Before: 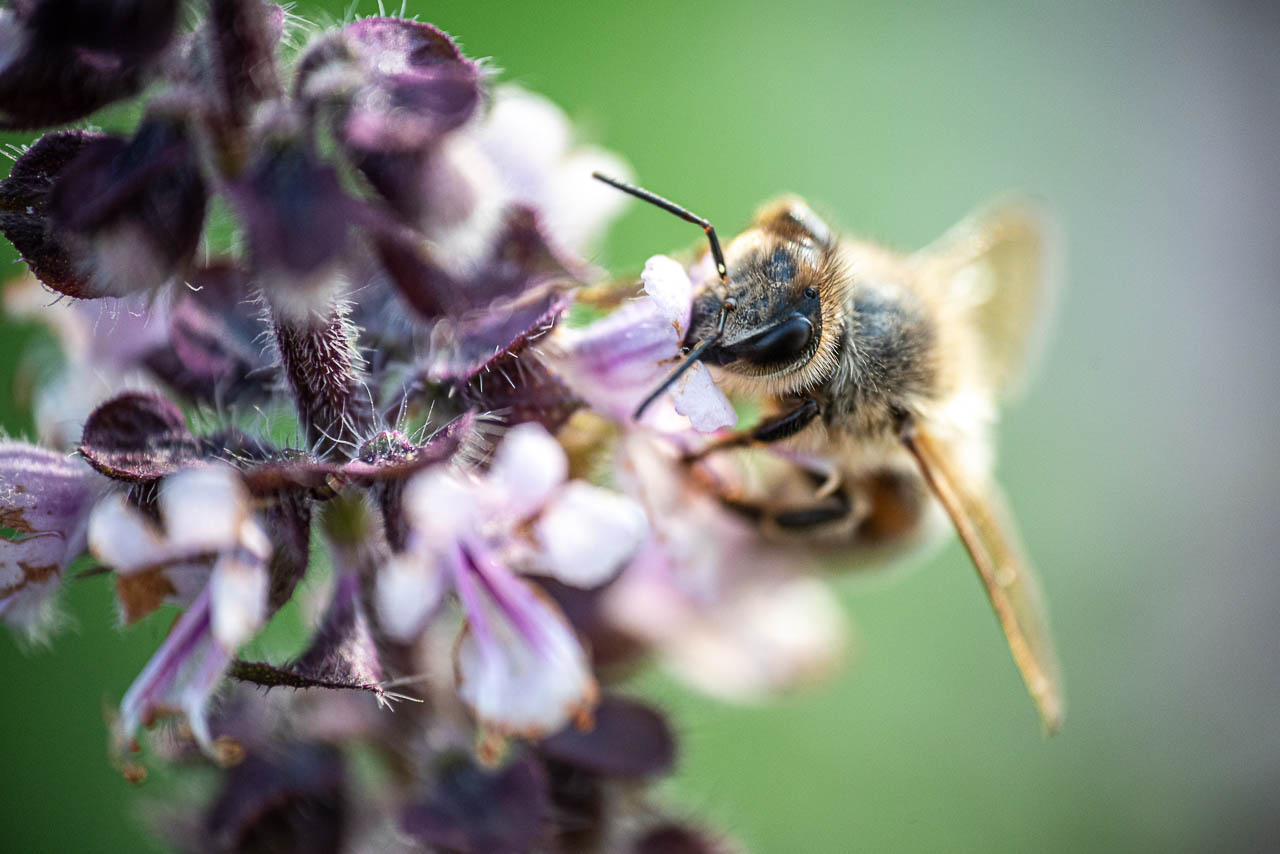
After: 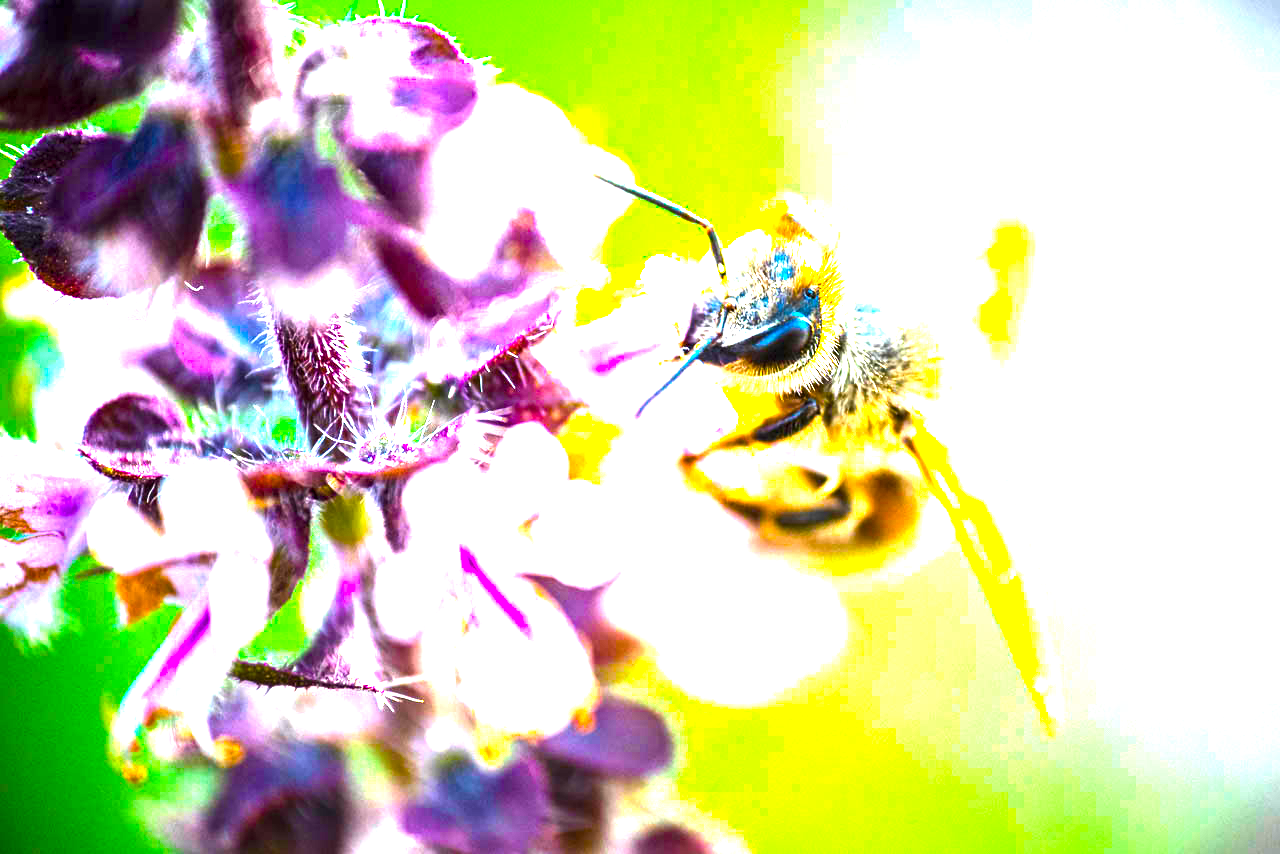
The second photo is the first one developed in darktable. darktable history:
exposure: black level correction 0, exposure 1.5 EV, compensate exposure bias true, compensate highlight preservation false
color balance rgb: linear chroma grading › shadows -40%, linear chroma grading › highlights 40%, linear chroma grading › global chroma 45%, linear chroma grading › mid-tones -30%, perceptual saturation grading › global saturation 55%, perceptual saturation grading › highlights -50%, perceptual saturation grading › mid-tones 40%, perceptual saturation grading › shadows 30%, perceptual brilliance grading › global brilliance 20%, perceptual brilliance grading › shadows -40%, global vibrance 35%
